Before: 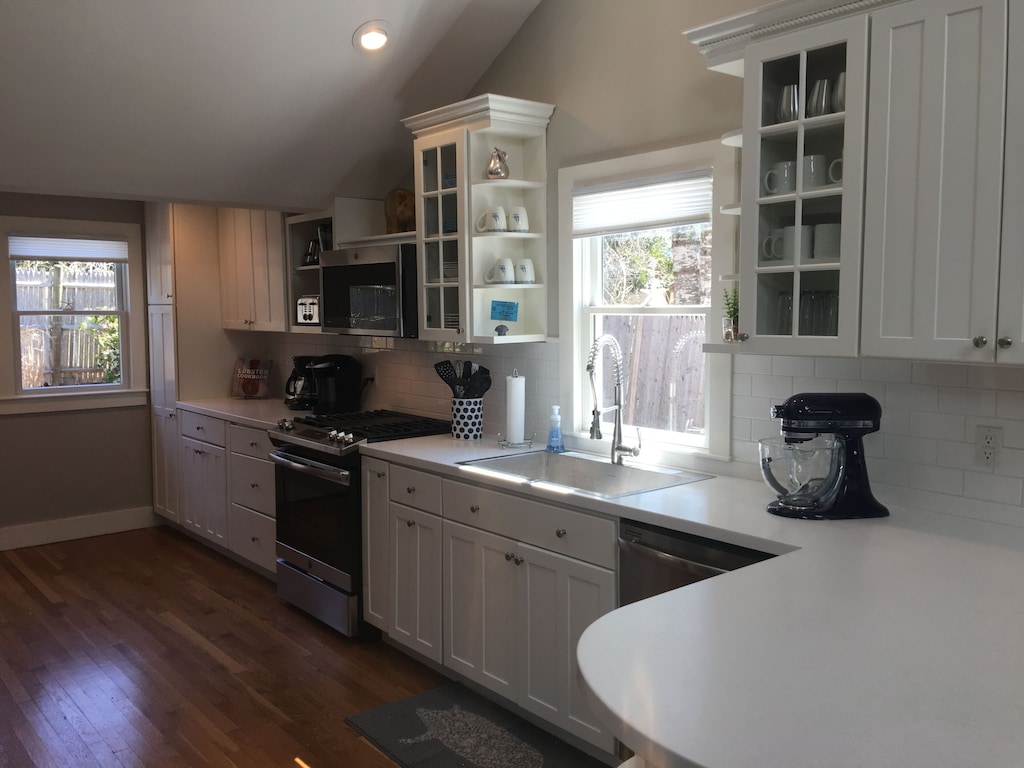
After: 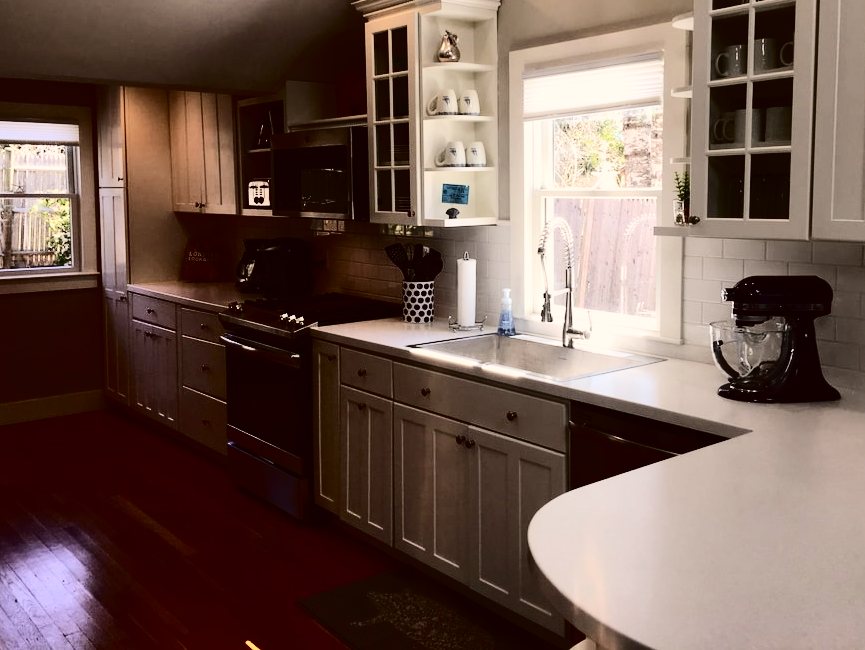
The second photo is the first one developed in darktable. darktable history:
contrast brightness saturation: contrast 0.321, brightness -0.084, saturation 0.168
crop and rotate: left 4.79%, top 15.307%, right 10.657%
color correction: highlights a* 6.44, highlights b* 8.21, shadows a* 5.65, shadows b* 7.3, saturation 0.914
shadows and highlights: shadows 48.01, highlights -40.77, soften with gaussian
tone curve: curves: ch0 [(0, 0) (0.003, 0.002) (0.011, 0.006) (0.025, 0.012) (0.044, 0.021) (0.069, 0.027) (0.1, 0.035) (0.136, 0.06) (0.177, 0.108) (0.224, 0.173) (0.277, 0.26) (0.335, 0.353) (0.399, 0.453) (0.468, 0.555) (0.543, 0.641) (0.623, 0.724) (0.709, 0.792) (0.801, 0.857) (0.898, 0.918) (1, 1)], color space Lab, independent channels, preserve colors none
